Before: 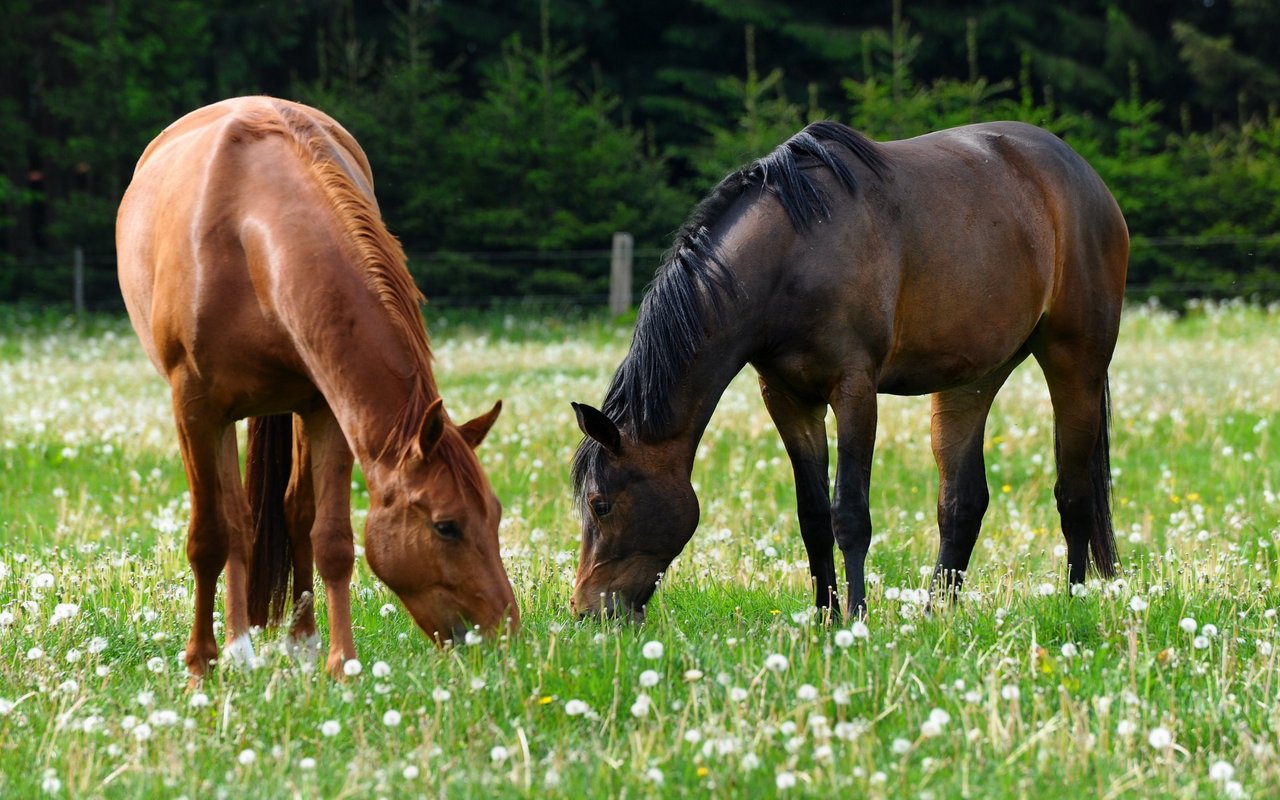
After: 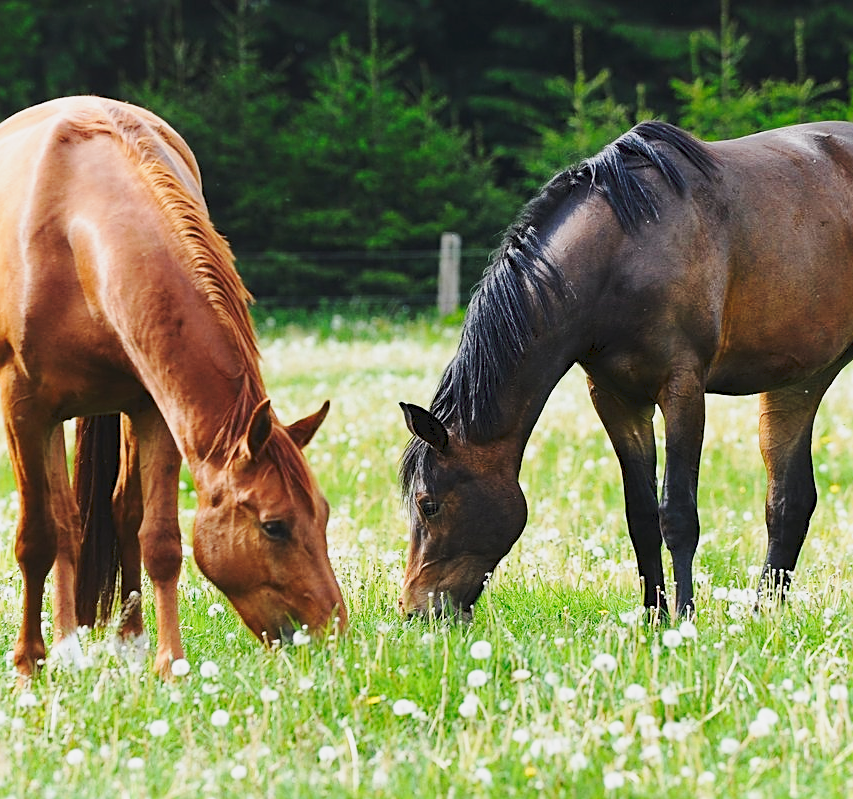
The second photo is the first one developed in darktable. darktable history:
crop and rotate: left 13.44%, right 19.88%
tone curve: curves: ch0 [(0, 0) (0.003, 0.06) (0.011, 0.071) (0.025, 0.085) (0.044, 0.104) (0.069, 0.123) (0.1, 0.146) (0.136, 0.167) (0.177, 0.205) (0.224, 0.248) (0.277, 0.309) (0.335, 0.384) (0.399, 0.467) (0.468, 0.553) (0.543, 0.633) (0.623, 0.698) (0.709, 0.769) (0.801, 0.841) (0.898, 0.912) (1, 1)], preserve colors none
tone equalizer: edges refinement/feathering 500, mask exposure compensation -1.57 EV, preserve details no
sharpen: on, module defaults
base curve: curves: ch0 [(0, 0) (0.088, 0.125) (0.176, 0.251) (0.354, 0.501) (0.613, 0.749) (1, 0.877)], preserve colors none
